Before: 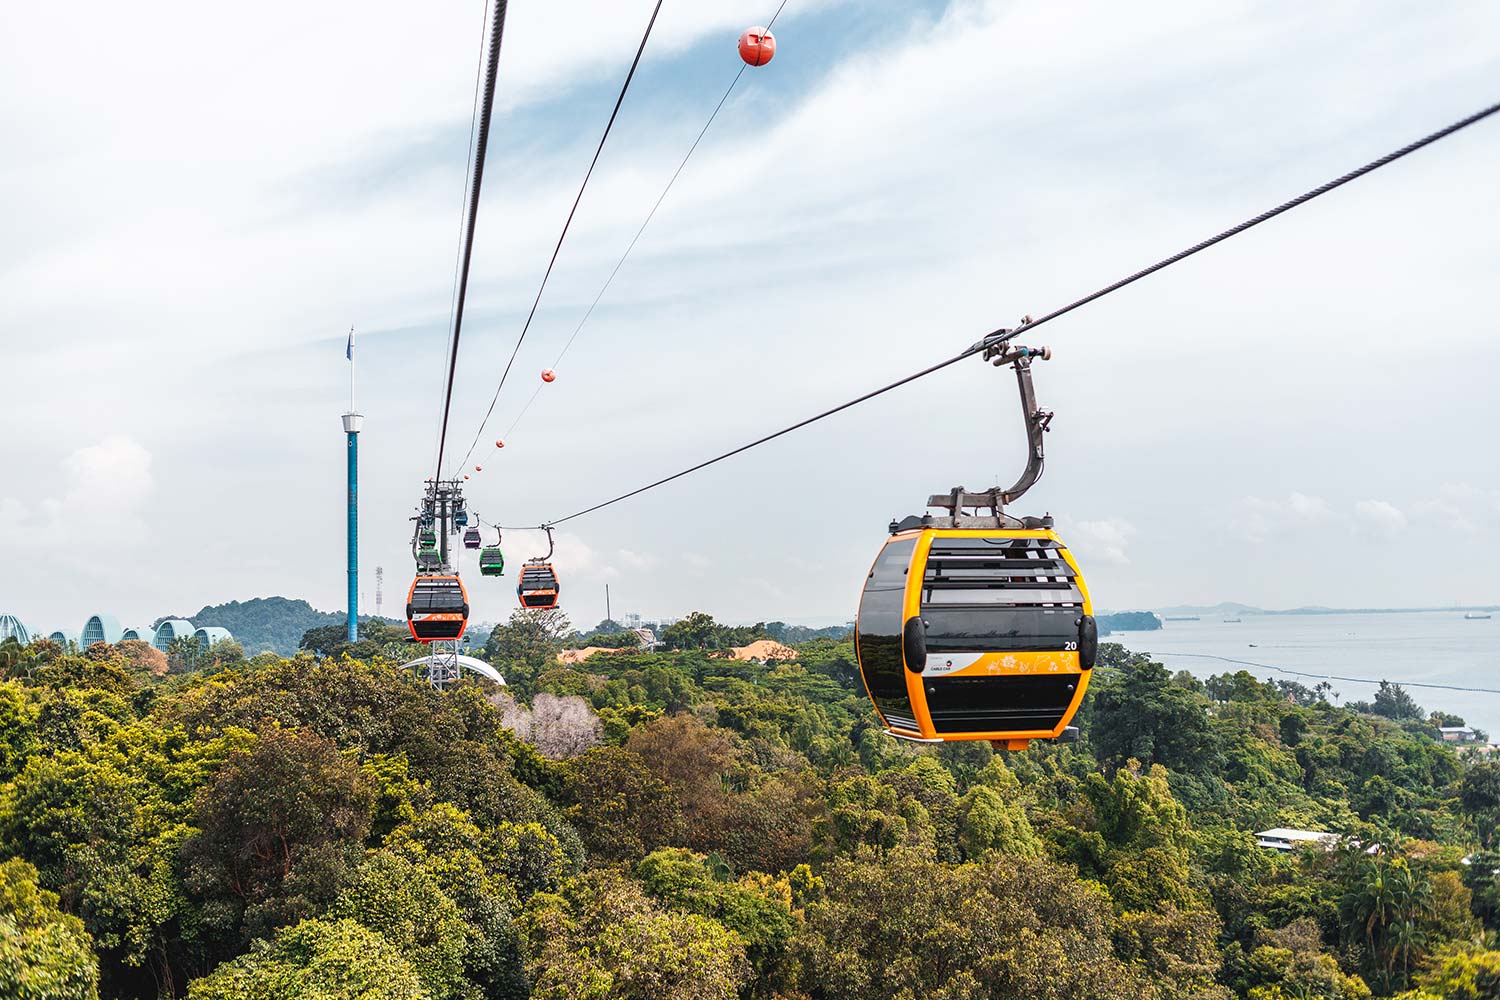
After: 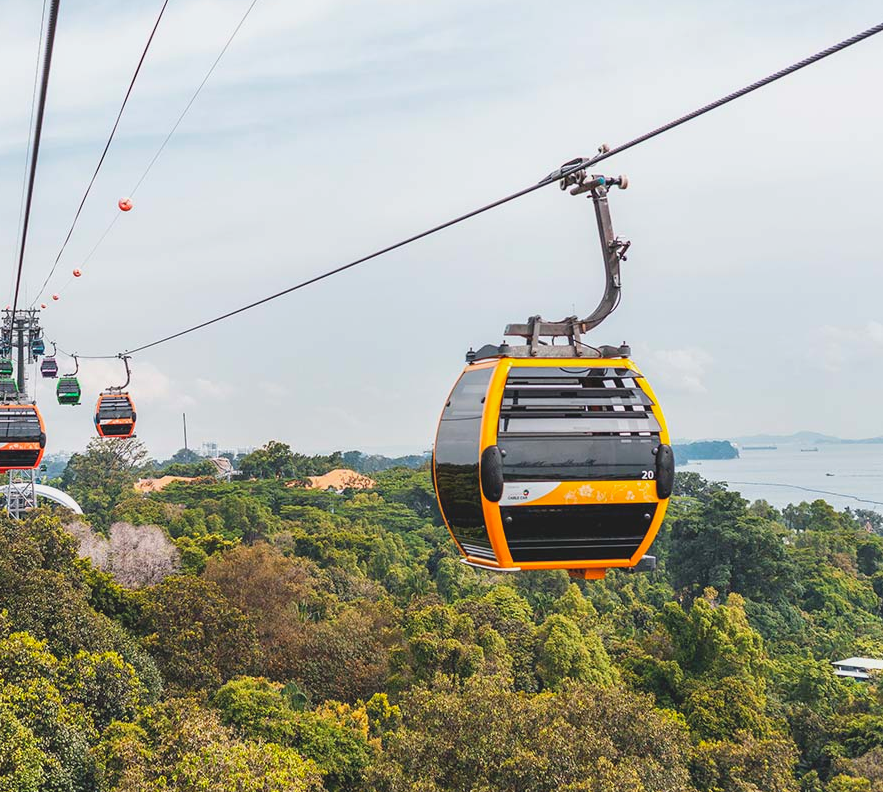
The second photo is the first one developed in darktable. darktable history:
contrast brightness saturation: contrast -0.104, brightness 0.049, saturation 0.083
crop and rotate: left 28.253%, top 17.154%, right 12.82%, bottom 3.616%
